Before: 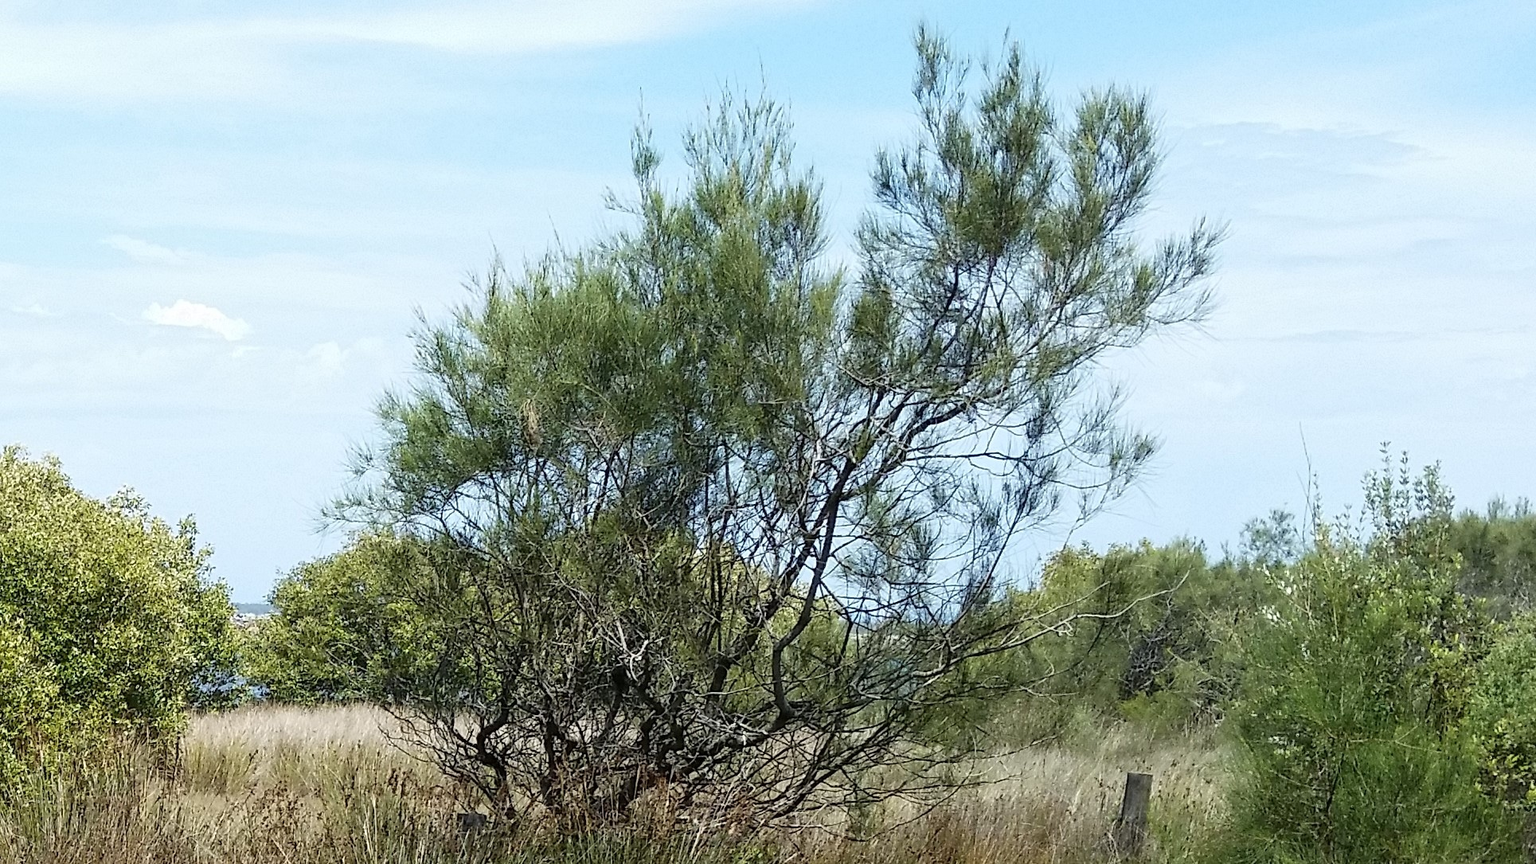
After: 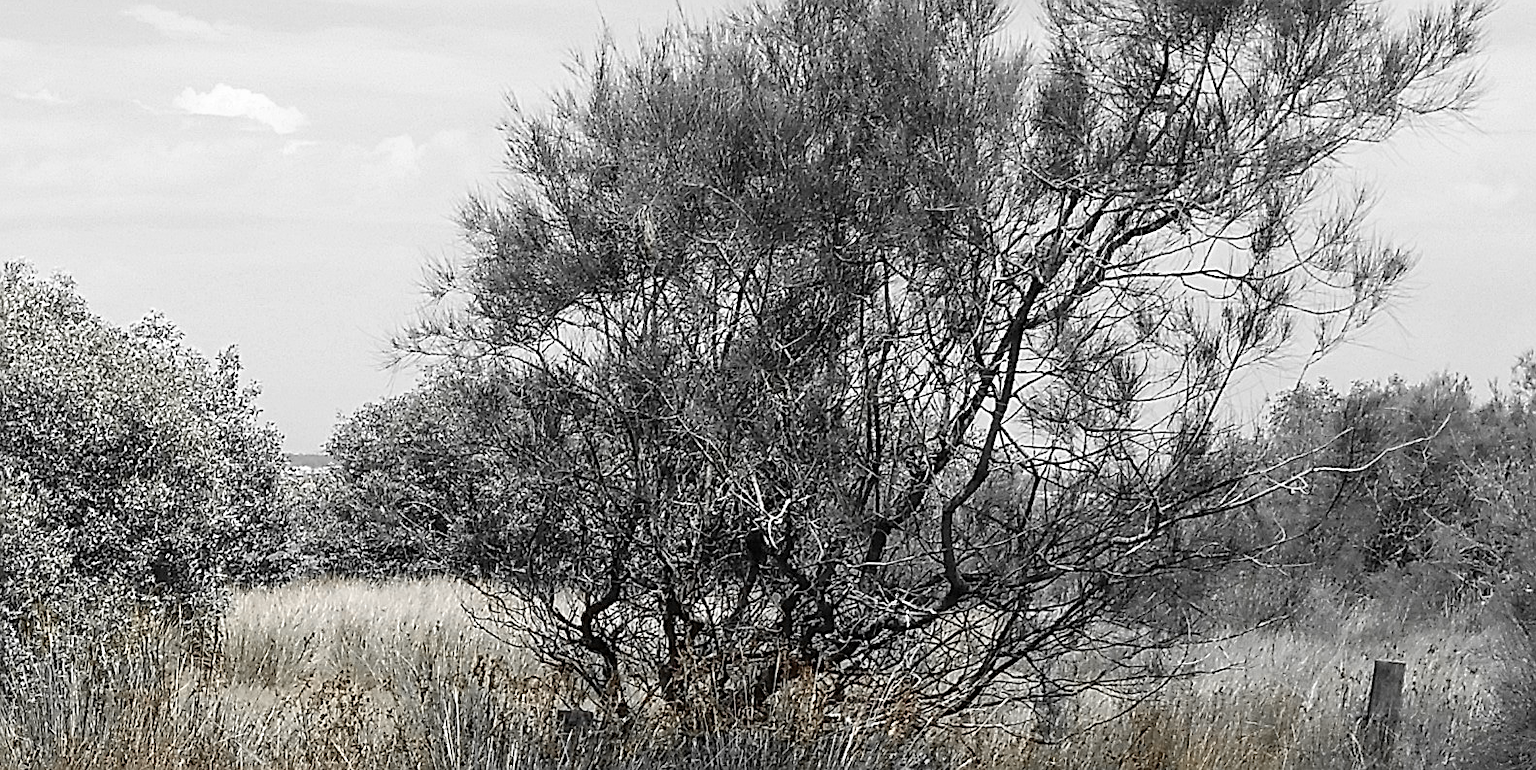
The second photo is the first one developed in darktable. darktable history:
crop: top 26.773%, right 17.96%
sharpen: on, module defaults
color zones: curves: ch0 [(0, 0.447) (0.184, 0.543) (0.323, 0.476) (0.429, 0.445) (0.571, 0.443) (0.714, 0.451) (0.857, 0.452) (1, 0.447)]; ch1 [(0, 0.464) (0.176, 0.46) (0.287, 0.177) (0.429, 0.002) (0.571, 0) (0.714, 0) (0.857, 0) (1, 0.464)], mix 39.74%
